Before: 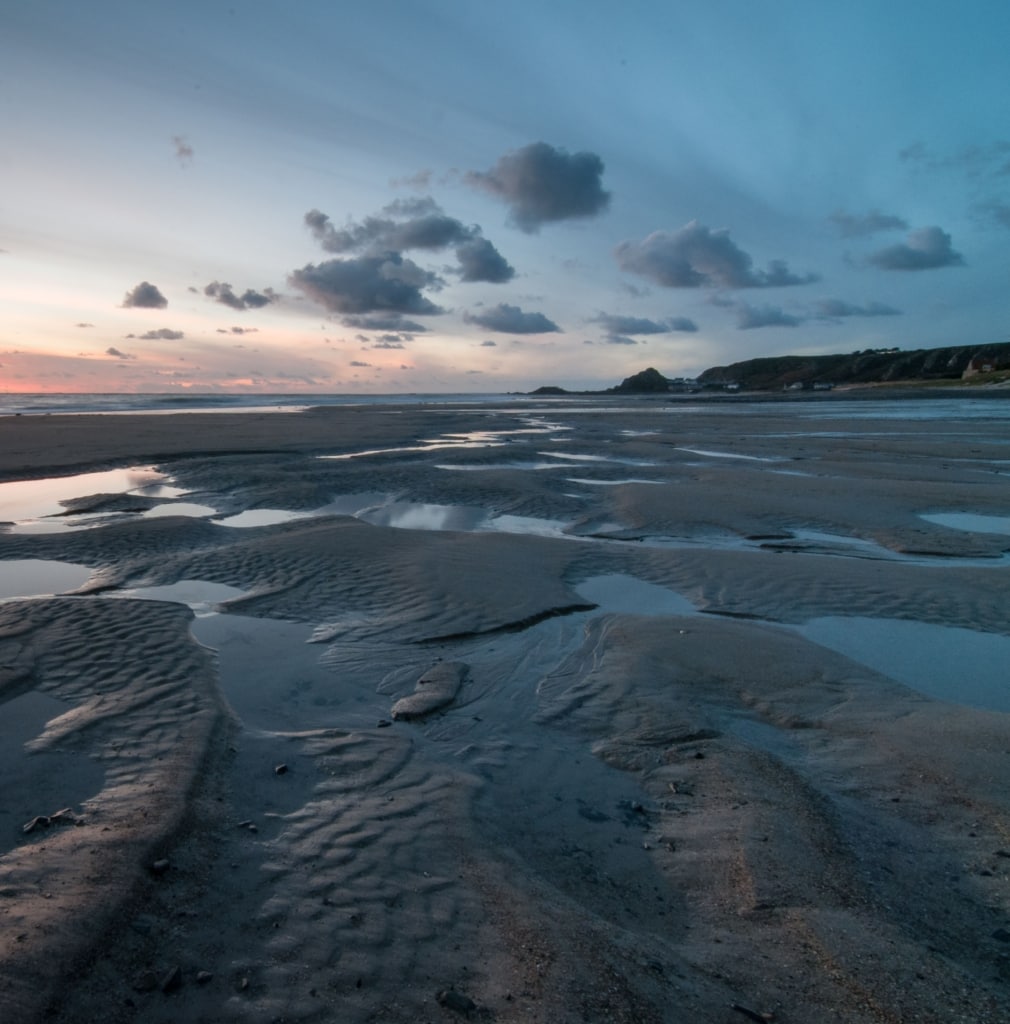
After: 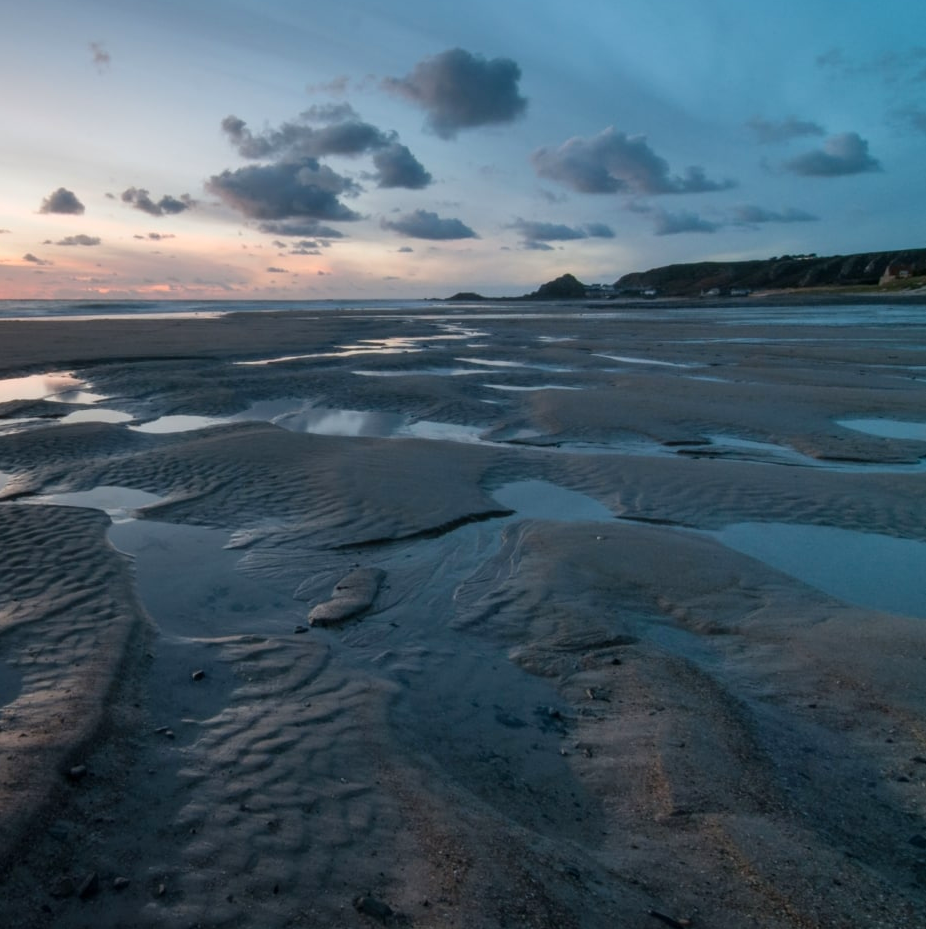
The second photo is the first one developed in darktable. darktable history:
crop and rotate: left 8.262%, top 9.226%
color balance: output saturation 120%
contrast brightness saturation: saturation -0.05
